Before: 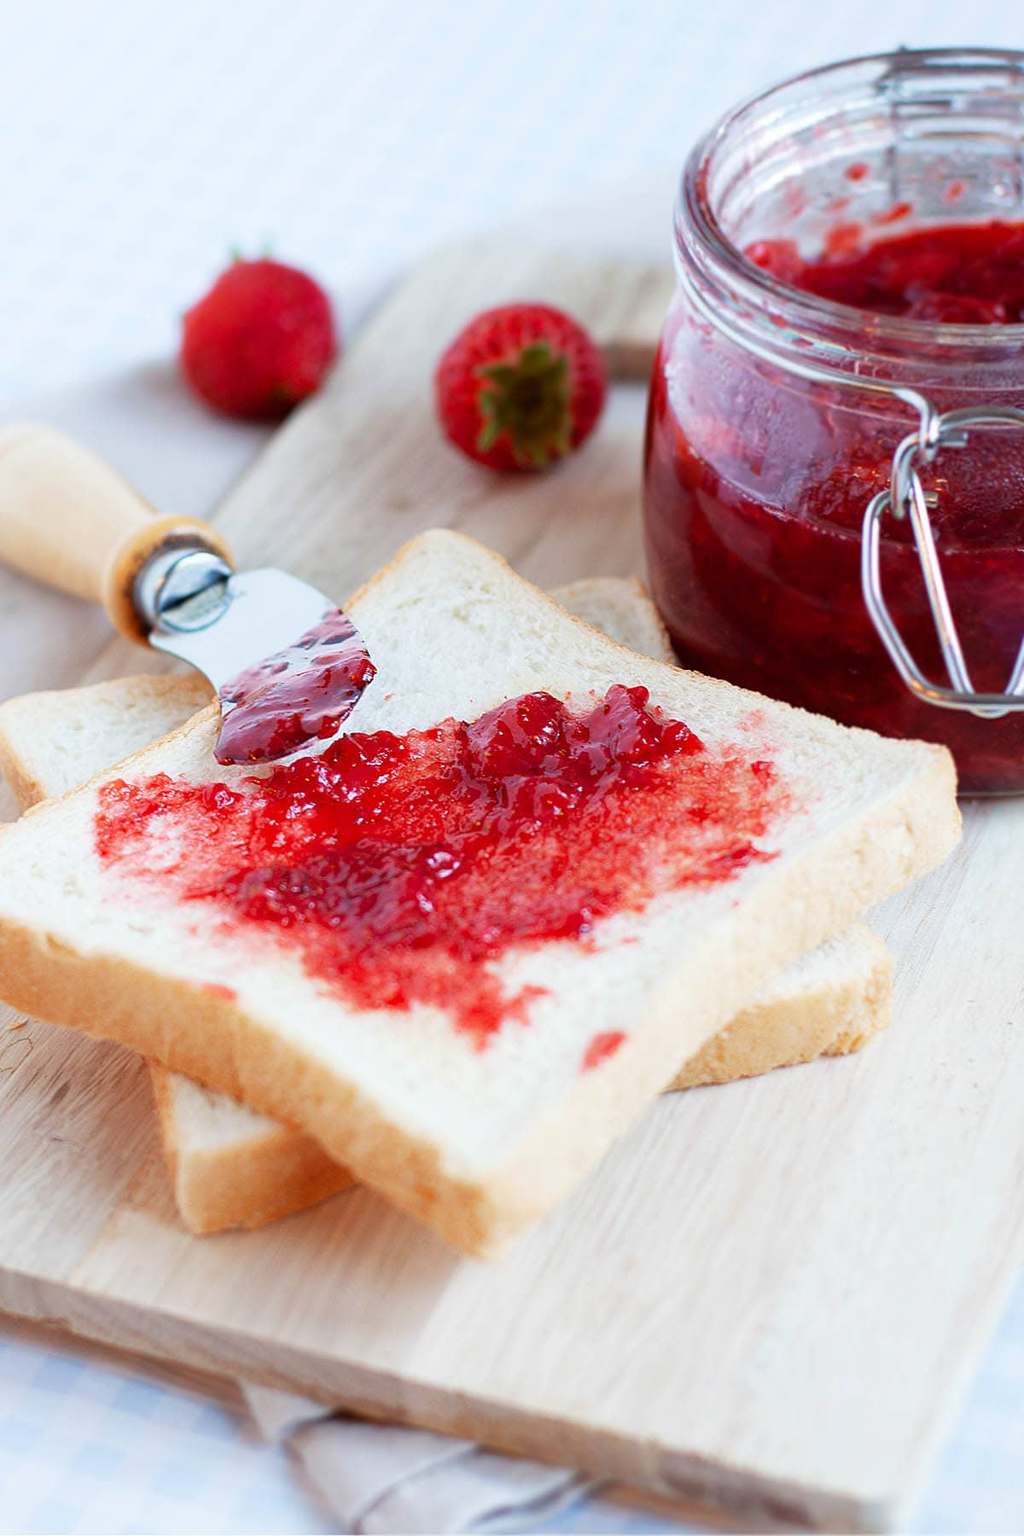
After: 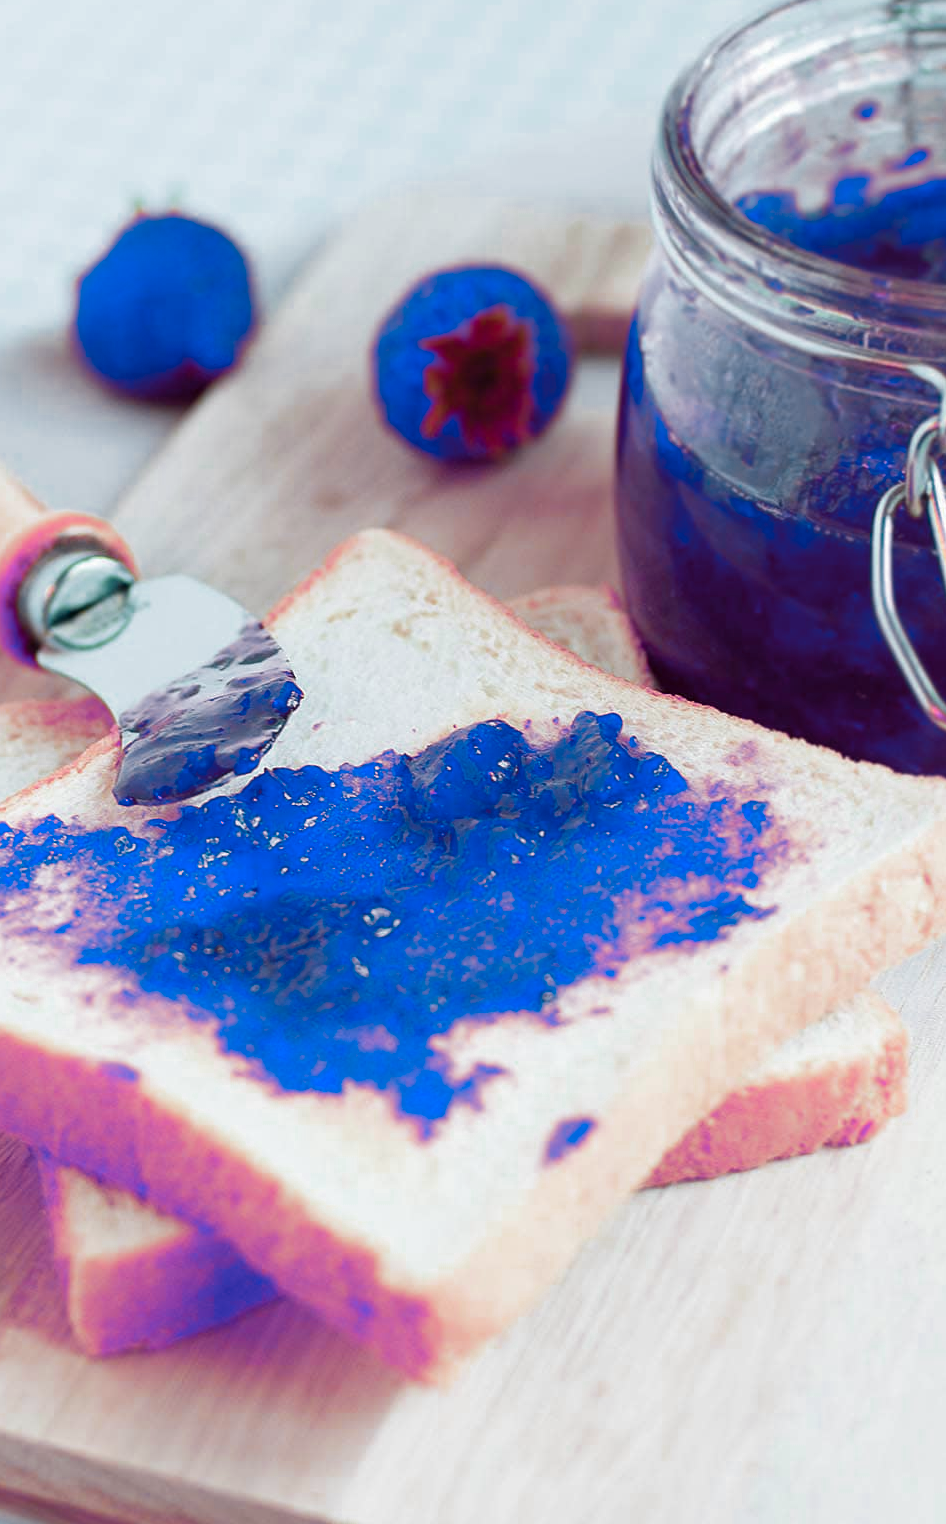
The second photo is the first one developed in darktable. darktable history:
crop: left 11.512%, top 5.072%, right 9.576%, bottom 10.249%
color zones: curves: ch0 [(0.826, 0.353)]; ch1 [(0.242, 0.647) (0.889, 0.342)]; ch2 [(0.246, 0.089) (0.969, 0.068)]
